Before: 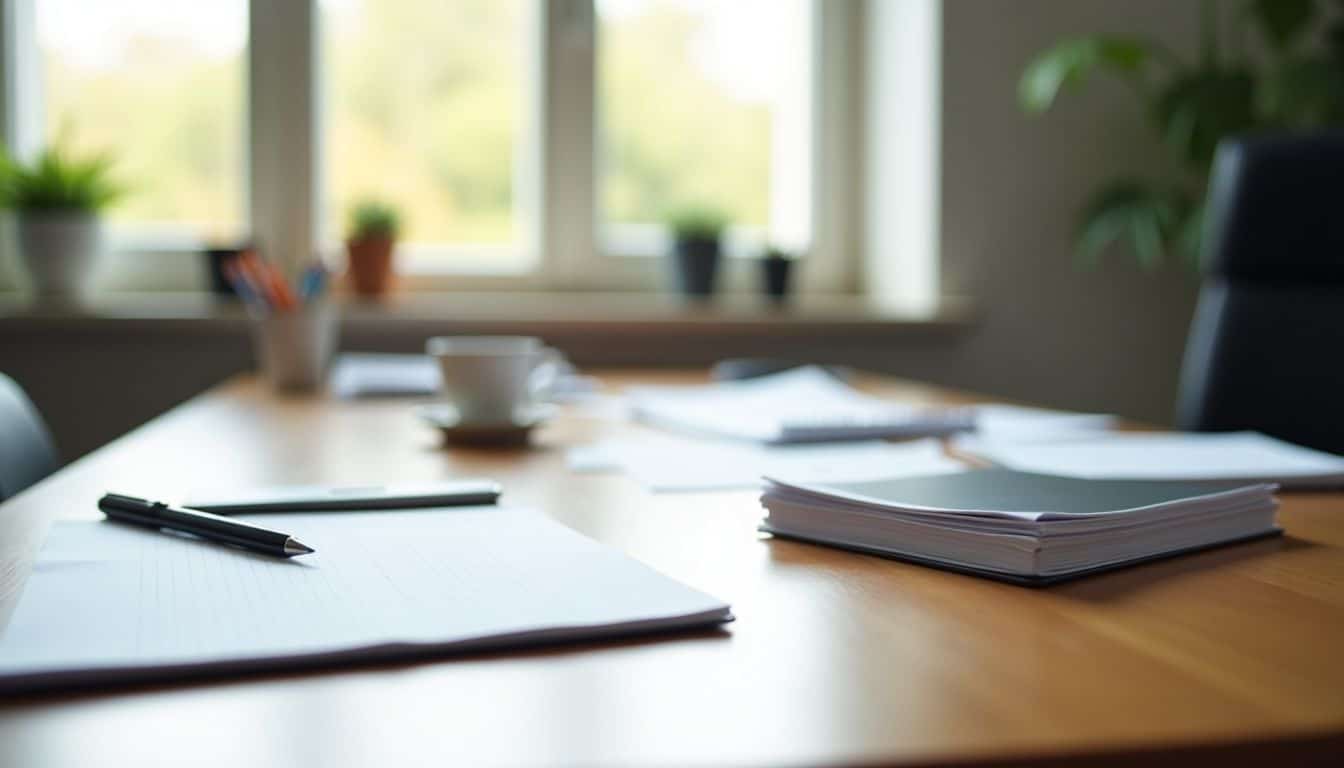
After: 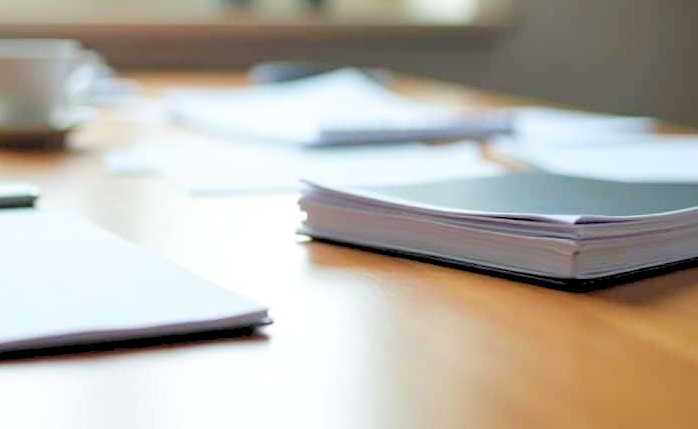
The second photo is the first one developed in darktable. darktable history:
levels: levels [0.093, 0.434, 0.988]
crop: left 34.378%, top 38.718%, right 13.623%, bottom 5.329%
